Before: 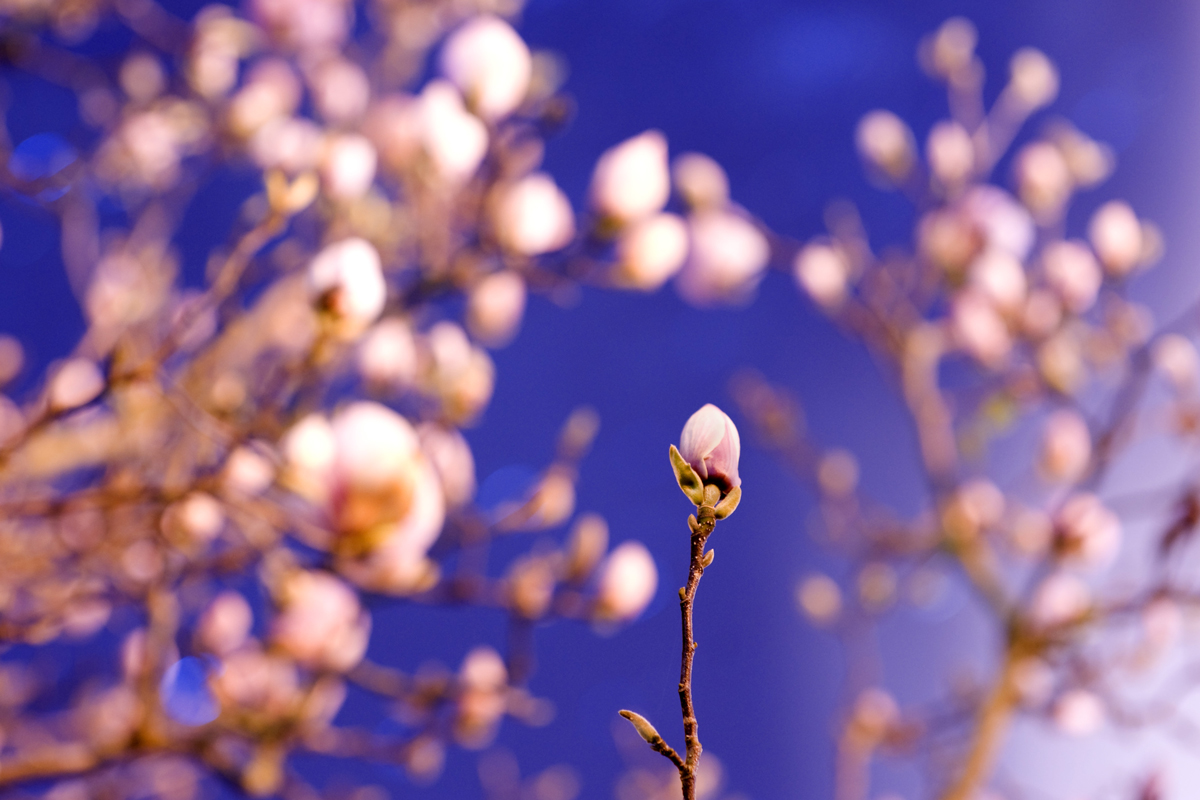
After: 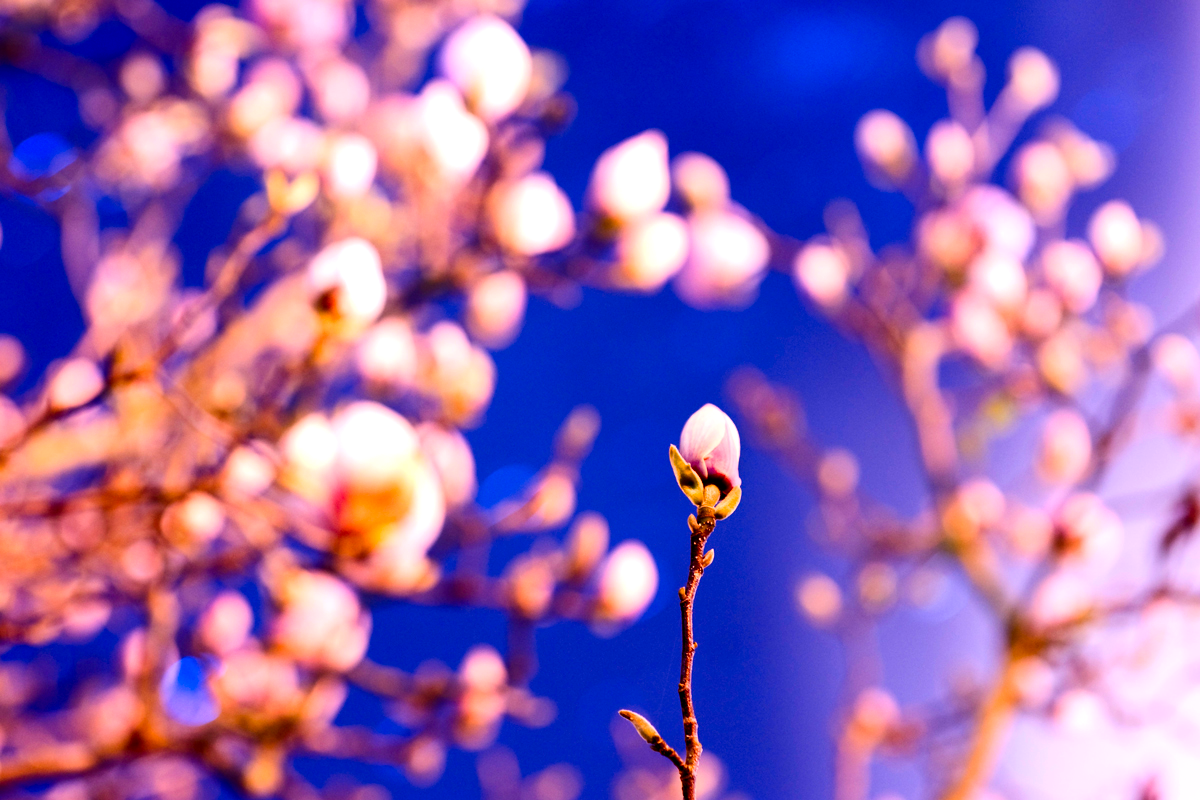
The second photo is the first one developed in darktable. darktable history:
tone equalizer: -8 EV -0.417 EV, -7 EV -0.389 EV, -6 EV -0.333 EV, -5 EV -0.222 EV, -3 EV 0.222 EV, -2 EV 0.333 EV, -1 EV 0.389 EV, +0 EV 0.417 EV, edges refinement/feathering 500, mask exposure compensation -1.57 EV, preserve details no
contrast brightness saturation: contrast 0.18, saturation 0.3
